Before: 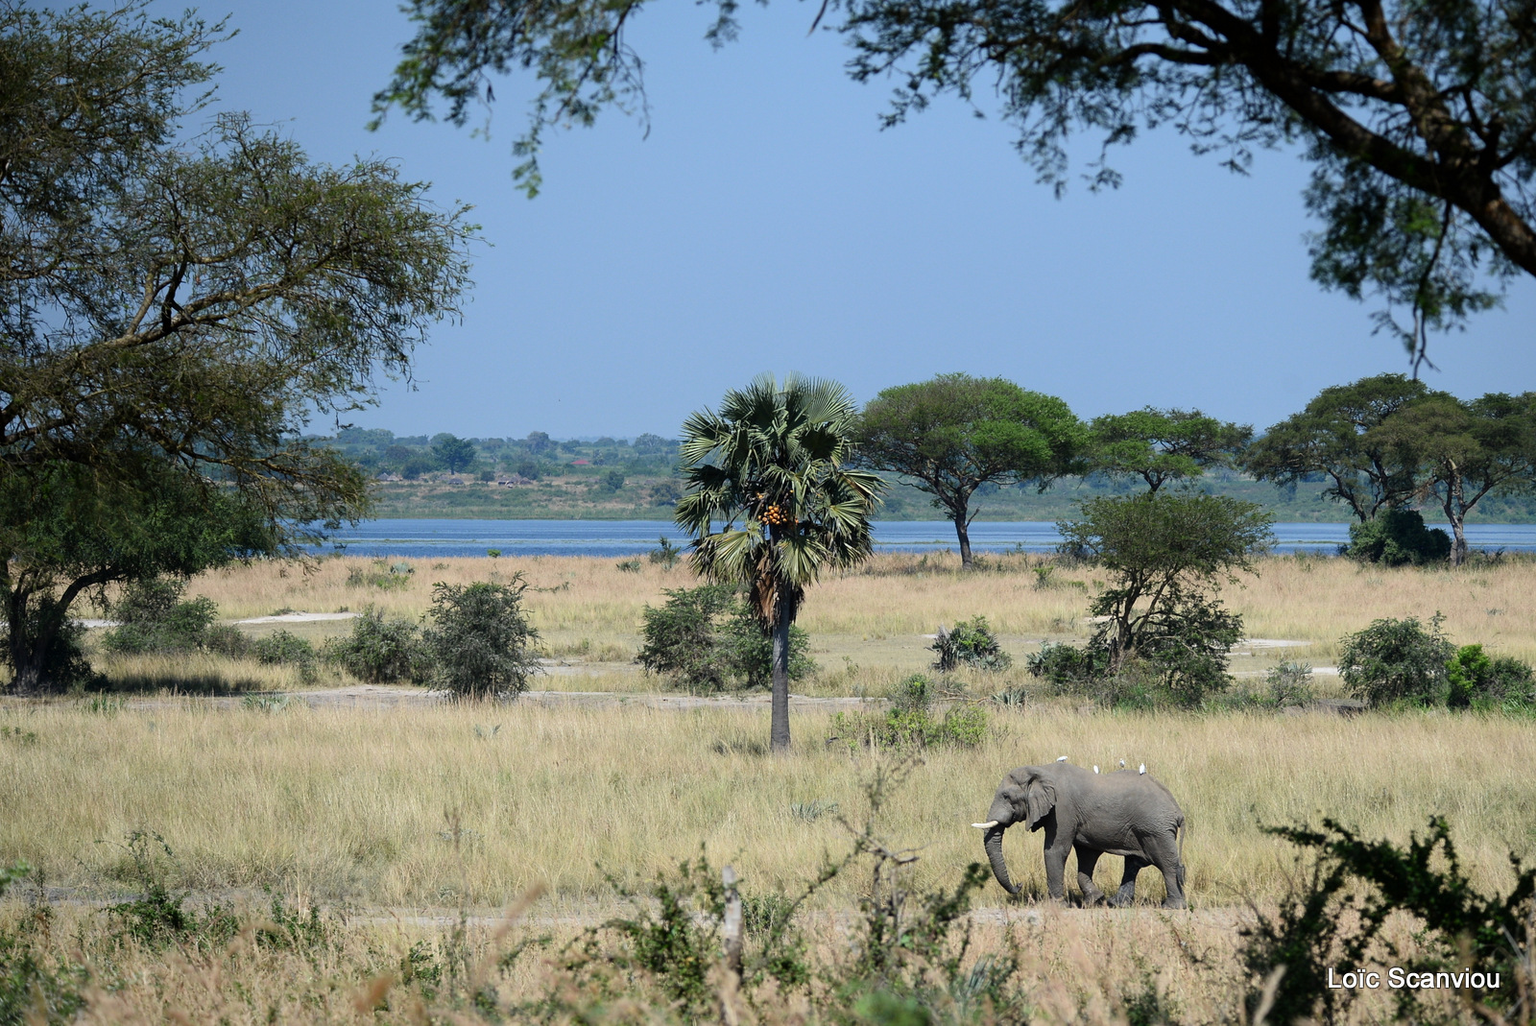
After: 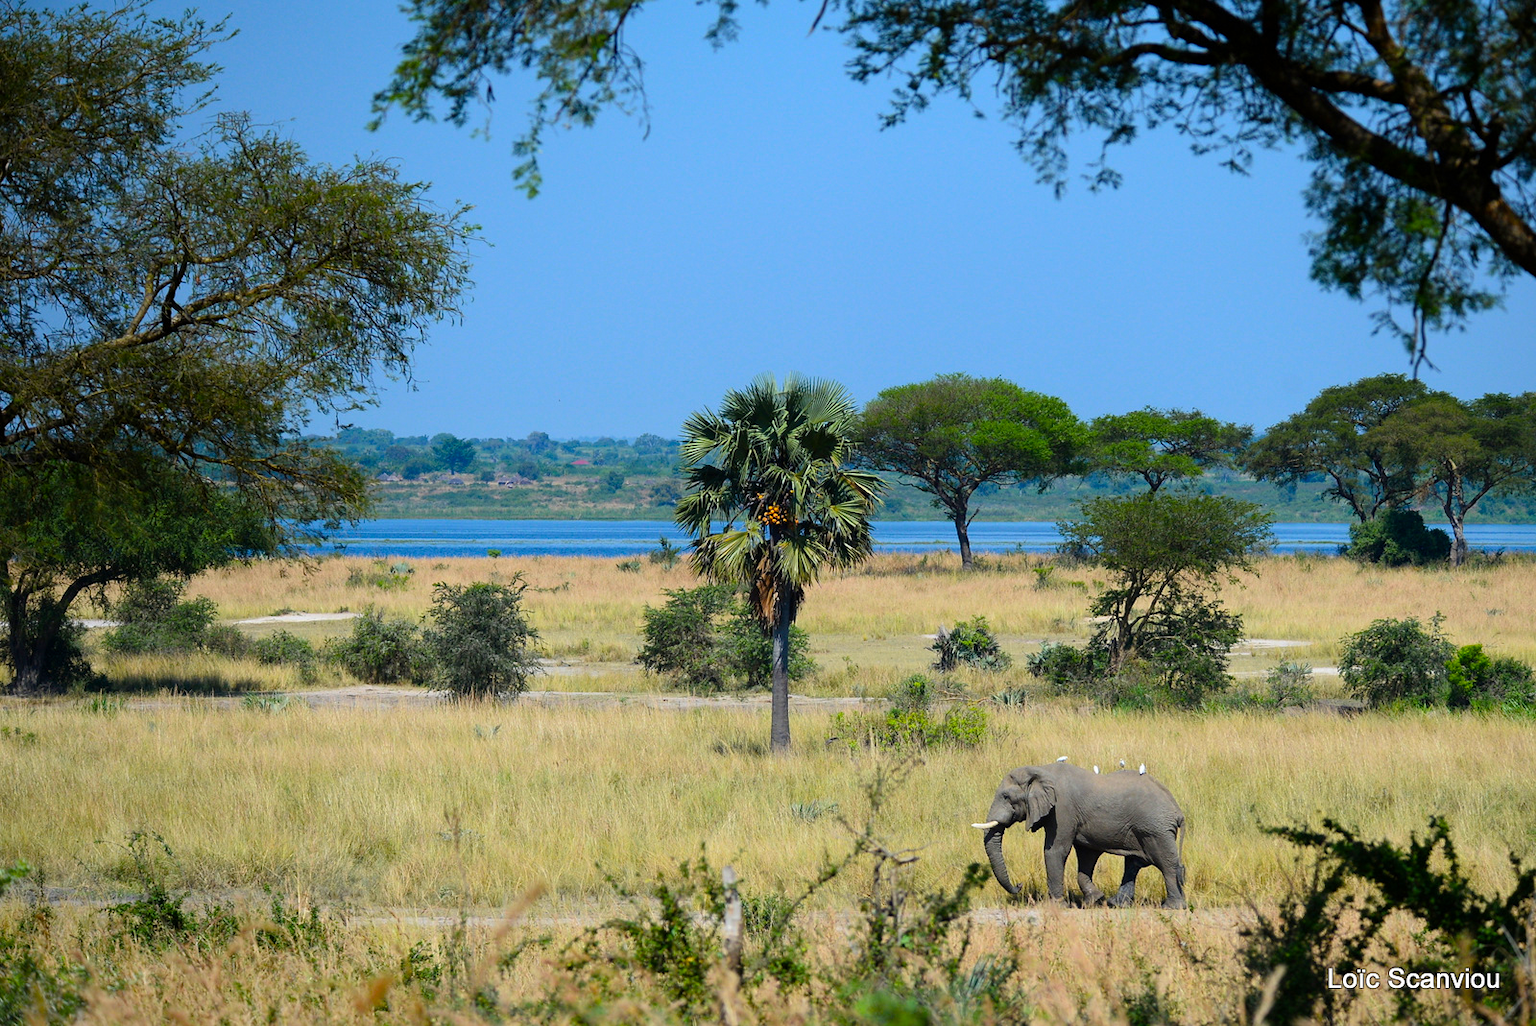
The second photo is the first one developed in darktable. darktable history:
color balance rgb: perceptual saturation grading › global saturation 25.691%, global vibrance 43.118%
